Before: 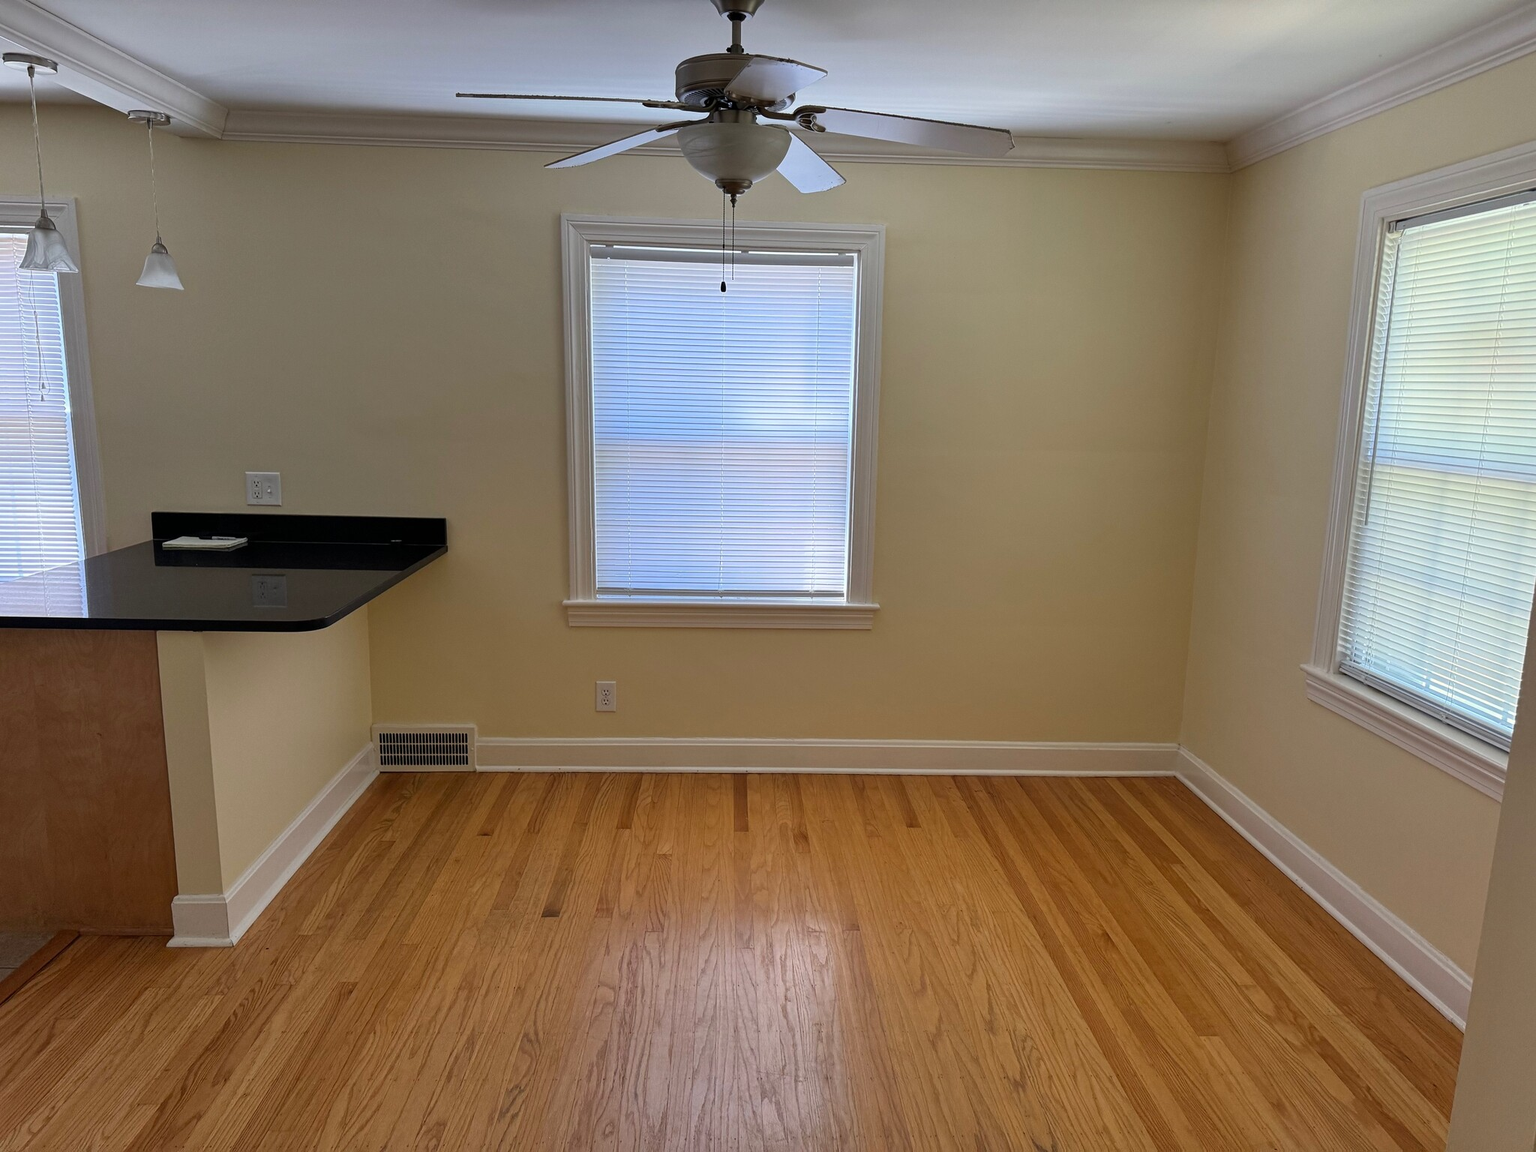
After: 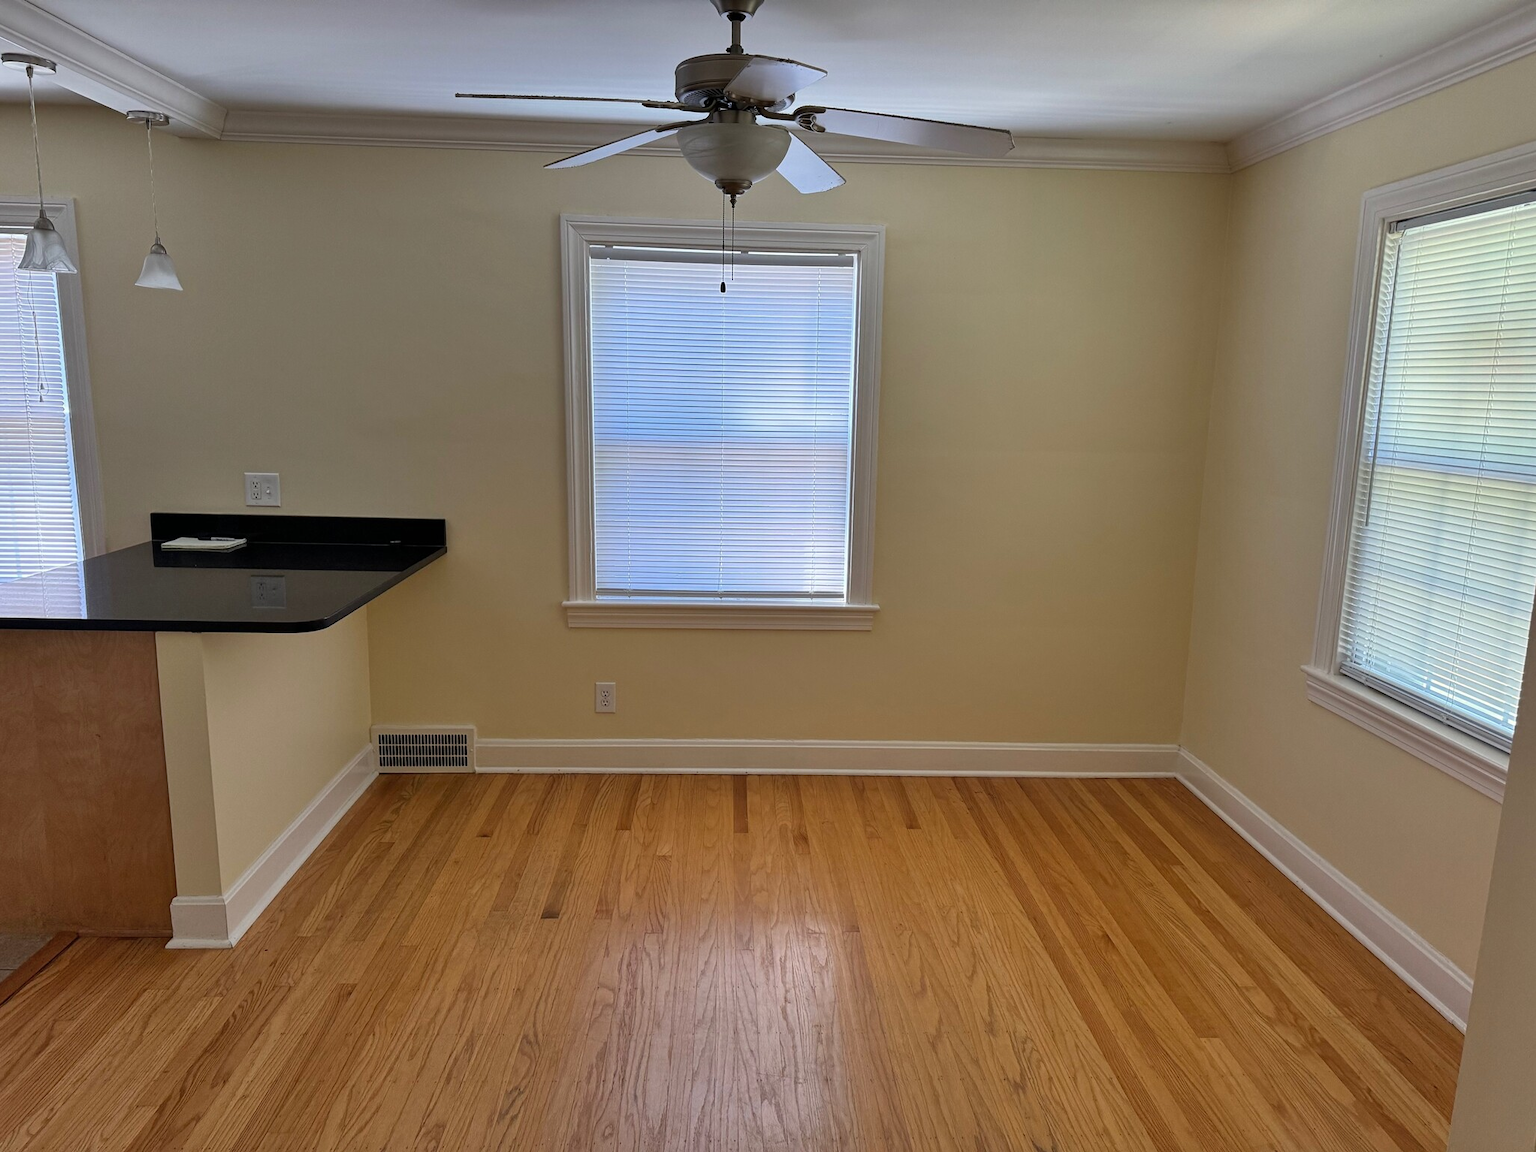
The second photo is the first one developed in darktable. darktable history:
crop and rotate: left 0.128%, bottom 0.002%
shadows and highlights: low approximation 0.01, soften with gaussian
